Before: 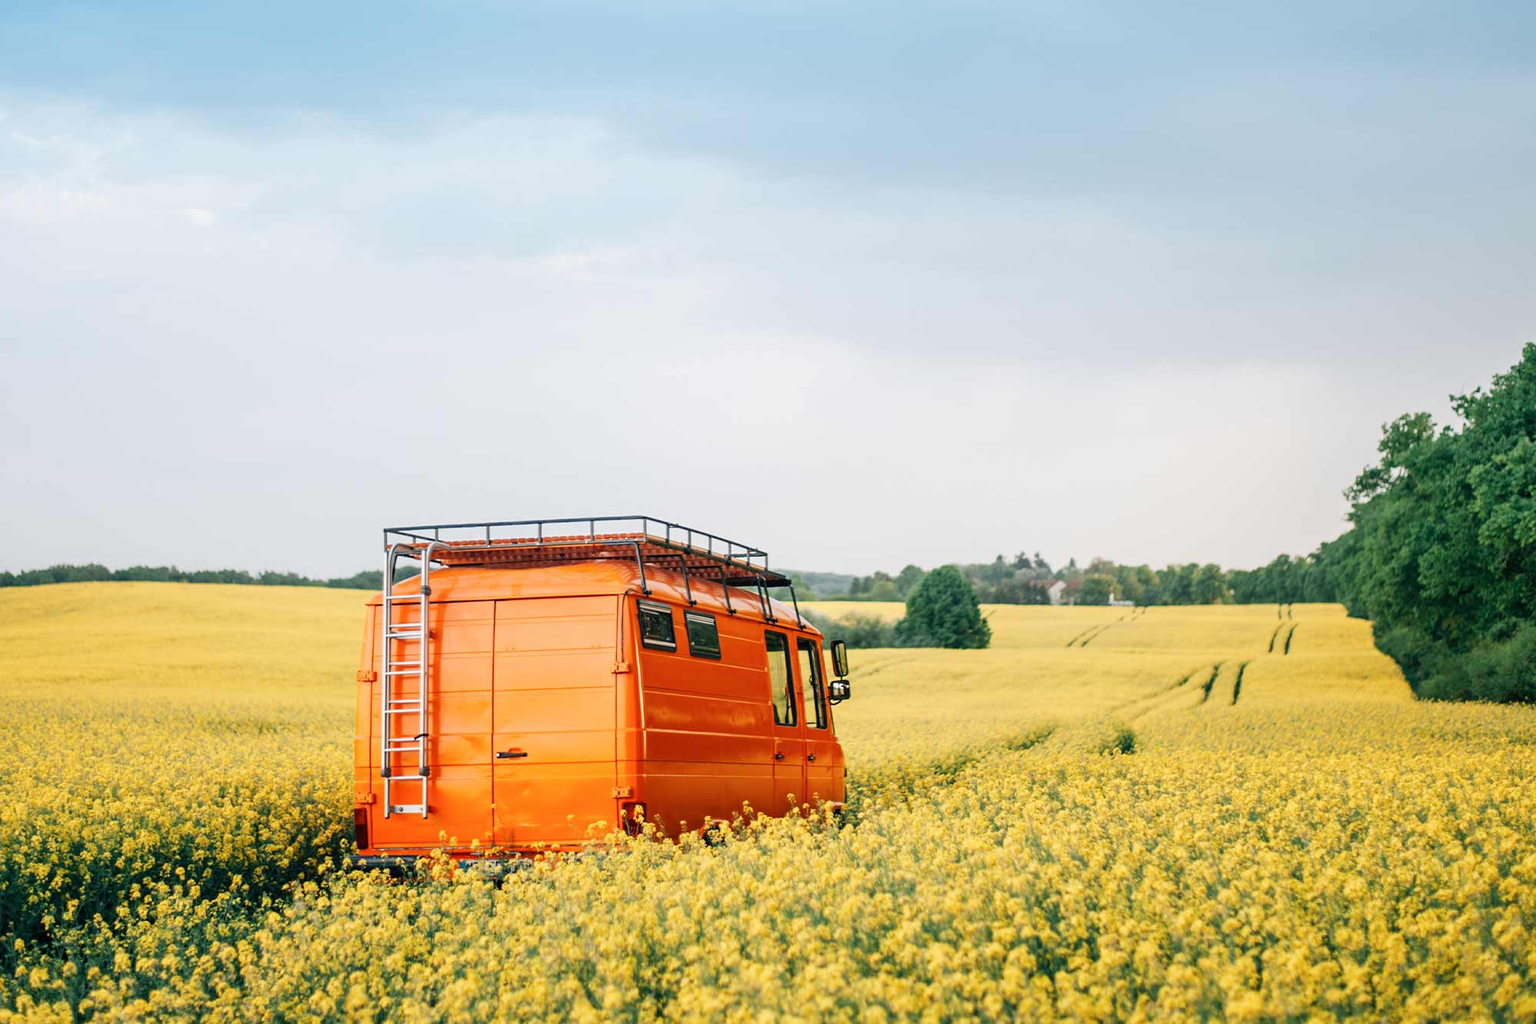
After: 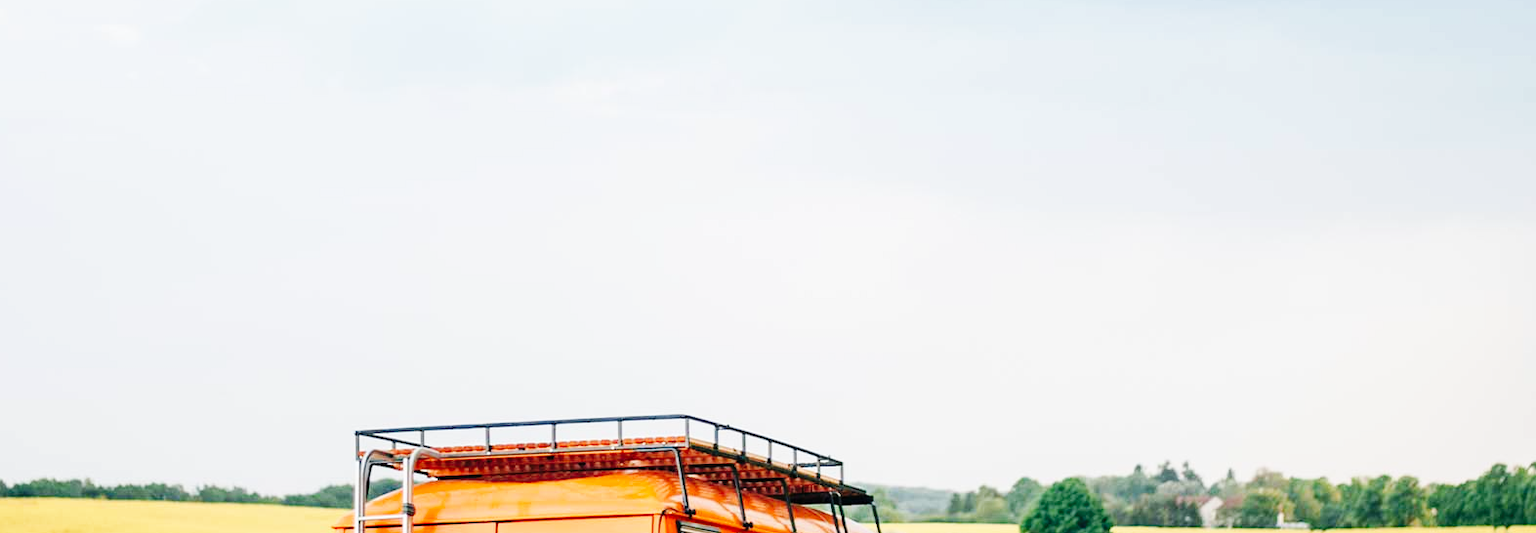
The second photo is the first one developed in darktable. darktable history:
crop: left 6.821%, top 18.577%, right 14.515%, bottom 40.434%
base curve: curves: ch0 [(0, 0) (0.036, 0.025) (0.121, 0.166) (0.206, 0.329) (0.605, 0.79) (1, 1)], preserve colors none
